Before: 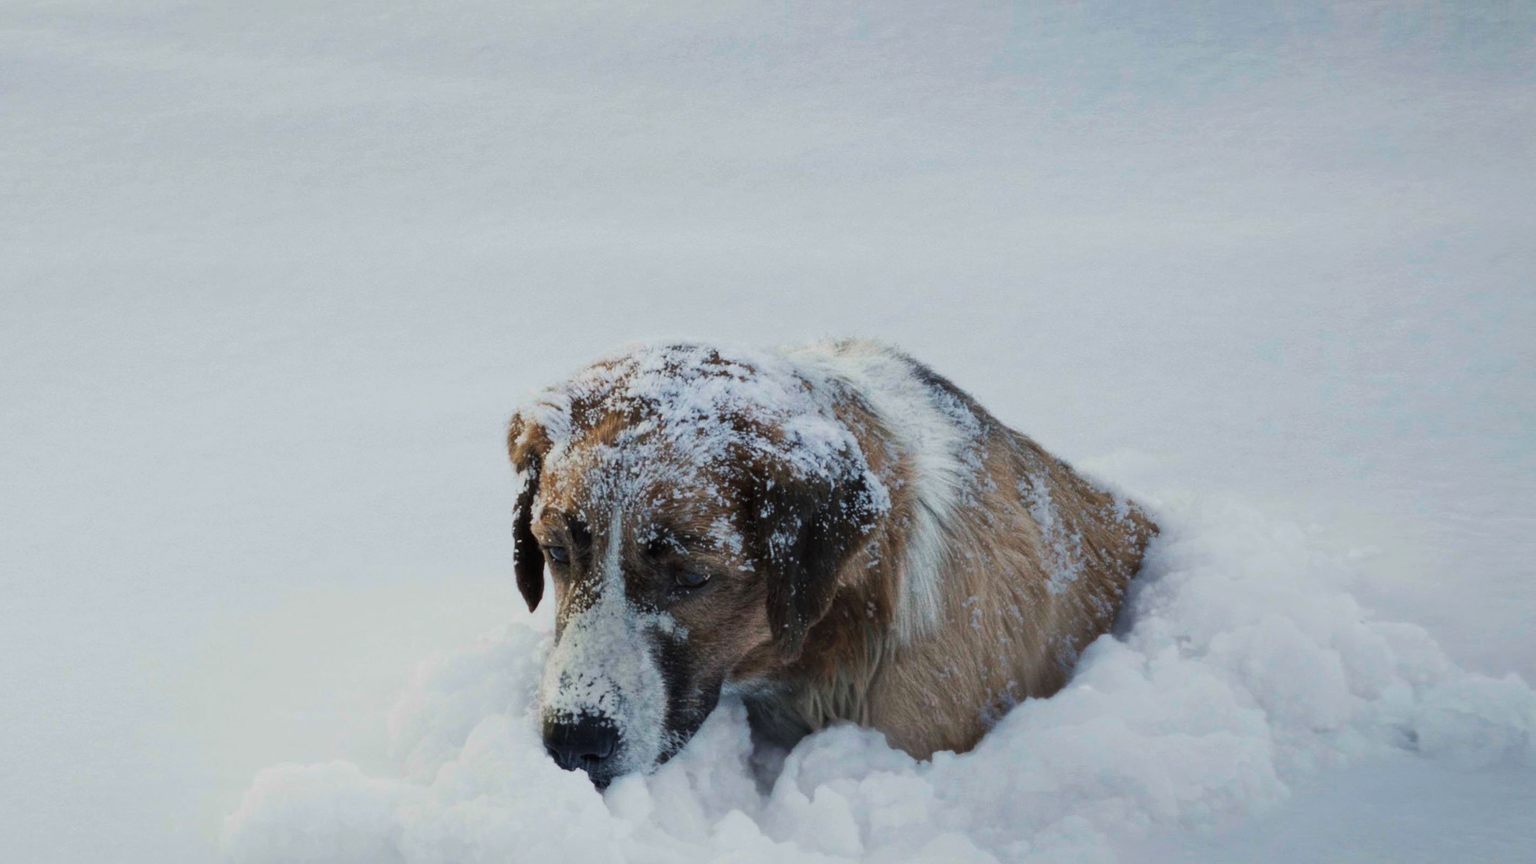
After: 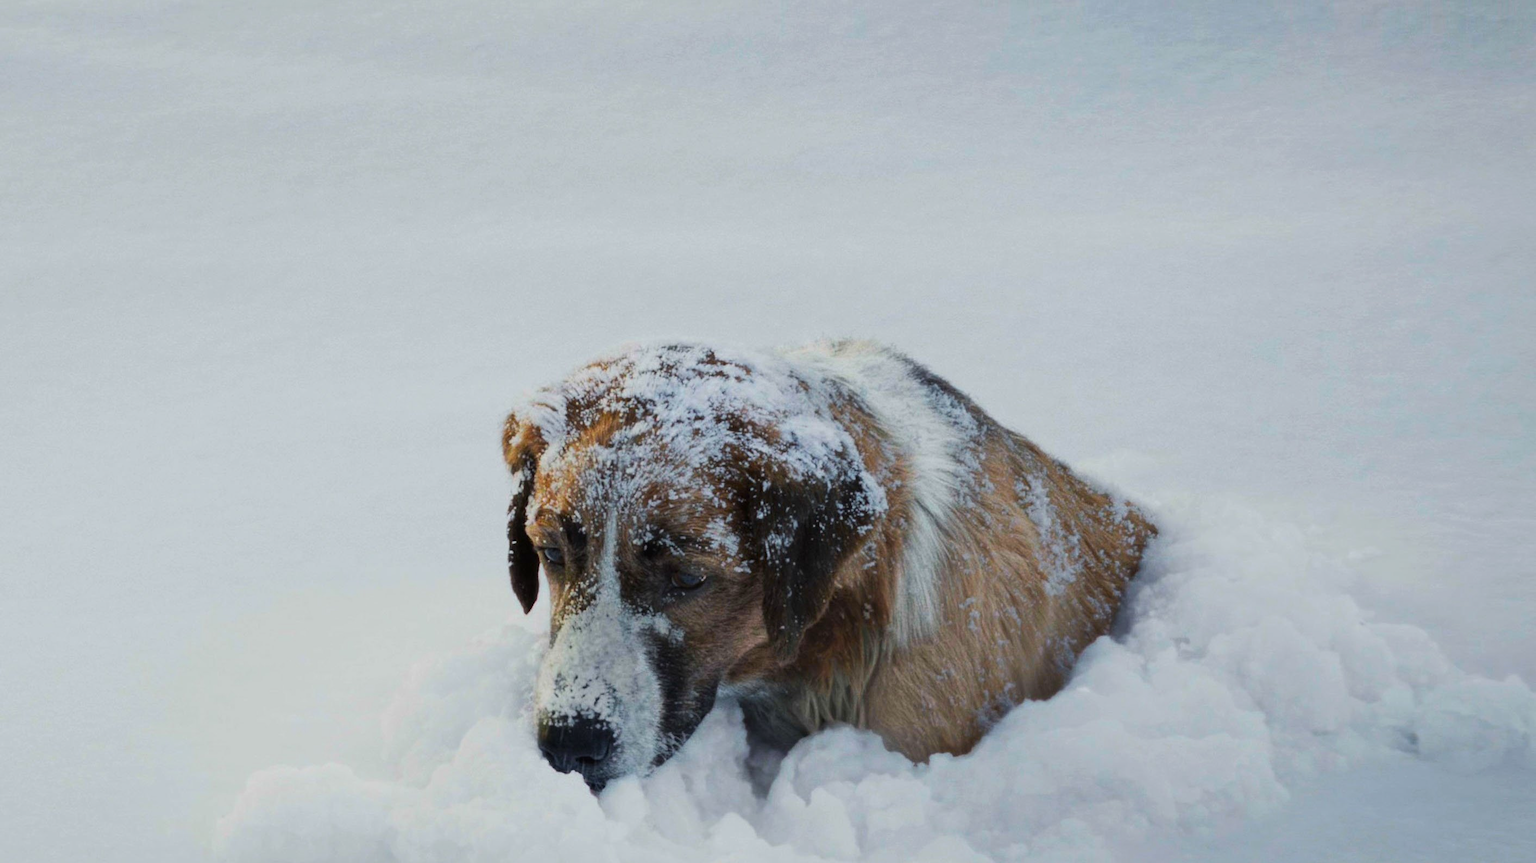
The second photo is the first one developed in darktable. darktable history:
crop and rotate: left 0.586%, top 0.261%, bottom 0.394%
color zones: curves: ch0 [(0.224, 0.526) (0.75, 0.5)]; ch1 [(0.055, 0.526) (0.224, 0.761) (0.377, 0.526) (0.75, 0.5)]
